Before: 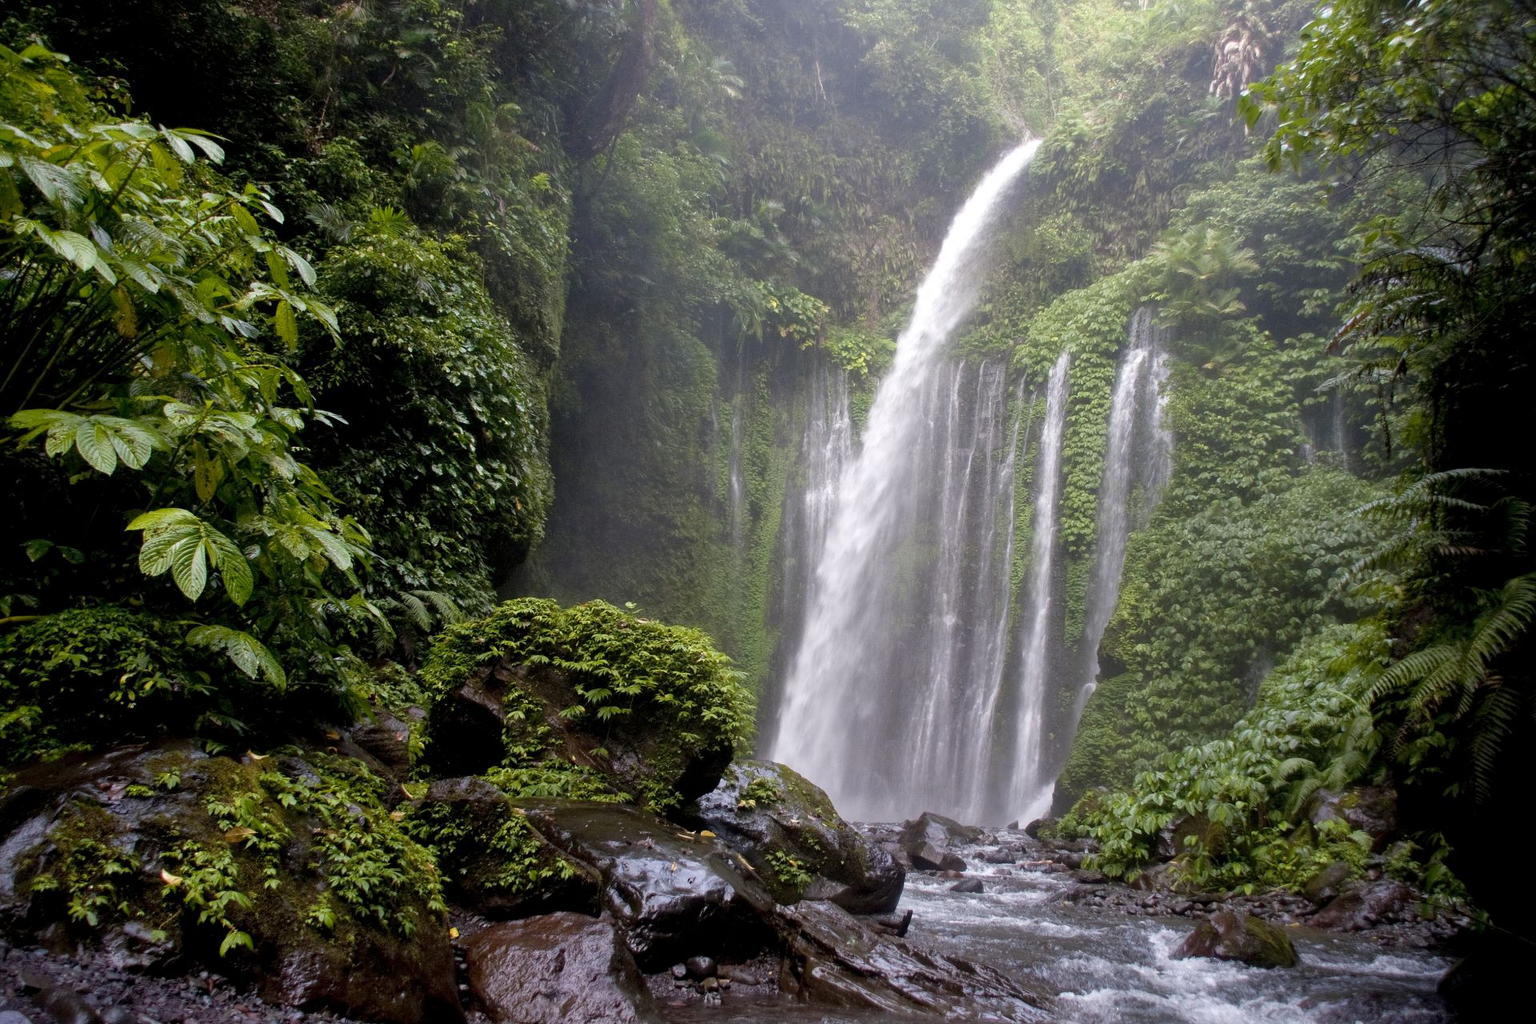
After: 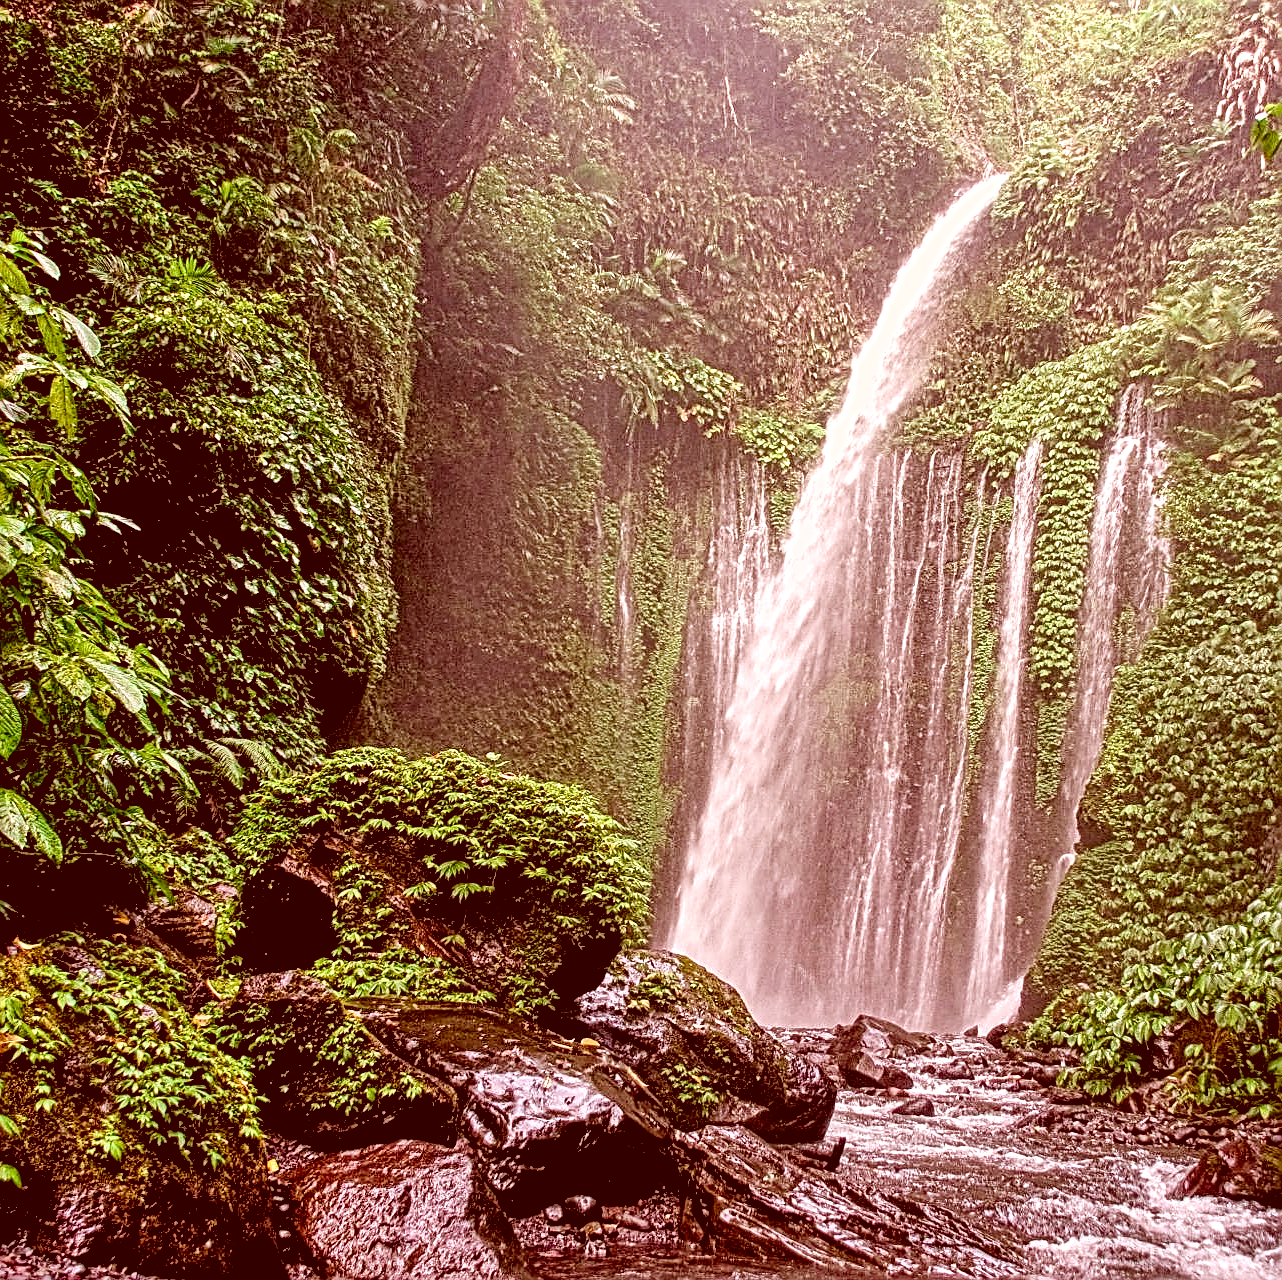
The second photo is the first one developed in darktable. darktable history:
levels: levels [0.036, 0.364, 0.827]
color correction: highlights a* 9.19, highlights b* 8.47, shadows a* 39.91, shadows b* 39.77, saturation 0.789
local contrast: mode bilateral grid, contrast 20, coarseness 3, detail 299%, midtone range 0.2
sharpen: amount 0.462
crop and rotate: left 15.378%, right 17.83%
tone curve: curves: ch0 [(0, 0) (0.183, 0.152) (0.571, 0.594) (1, 1)]; ch1 [(0, 0) (0.394, 0.307) (0.5, 0.5) (0.586, 0.597) (0.625, 0.647) (1, 1)]; ch2 [(0, 0) (0.5, 0.5) (0.604, 0.616) (1, 1)], color space Lab, independent channels, preserve colors none
exposure: exposure -0.549 EV, compensate highlight preservation false
shadows and highlights: low approximation 0.01, soften with gaussian
